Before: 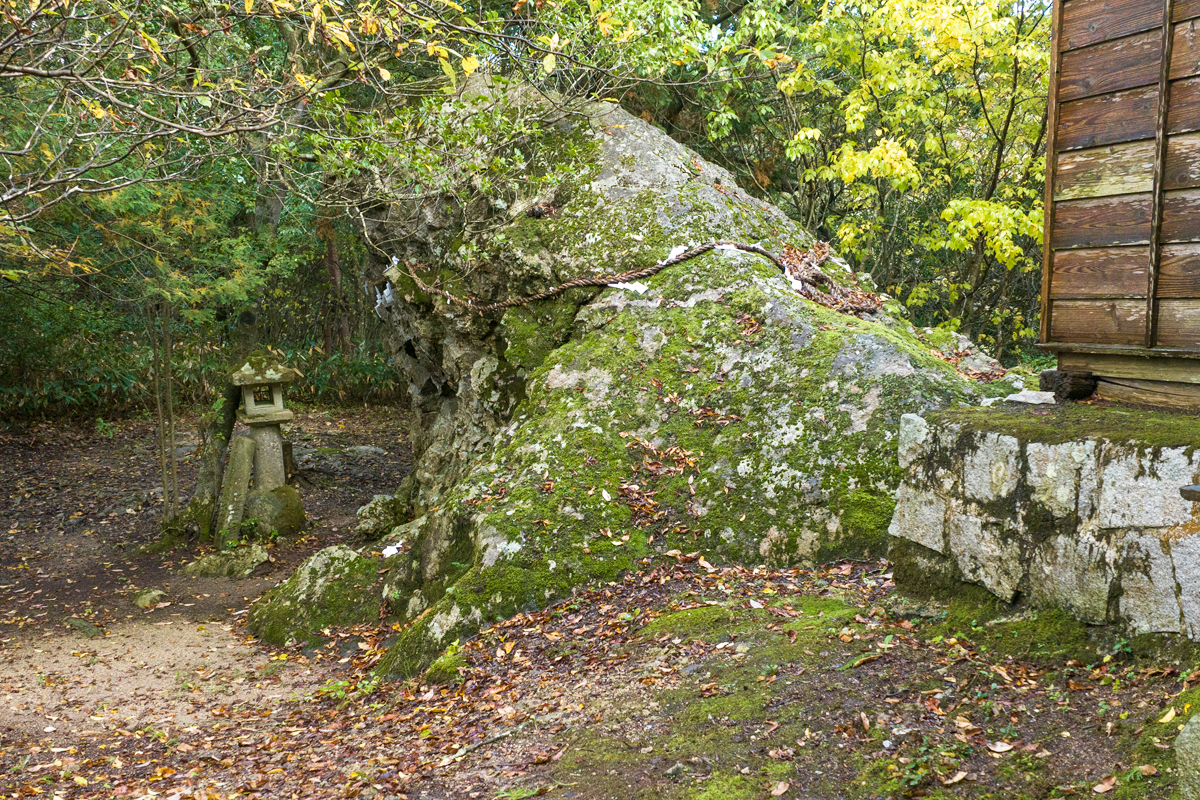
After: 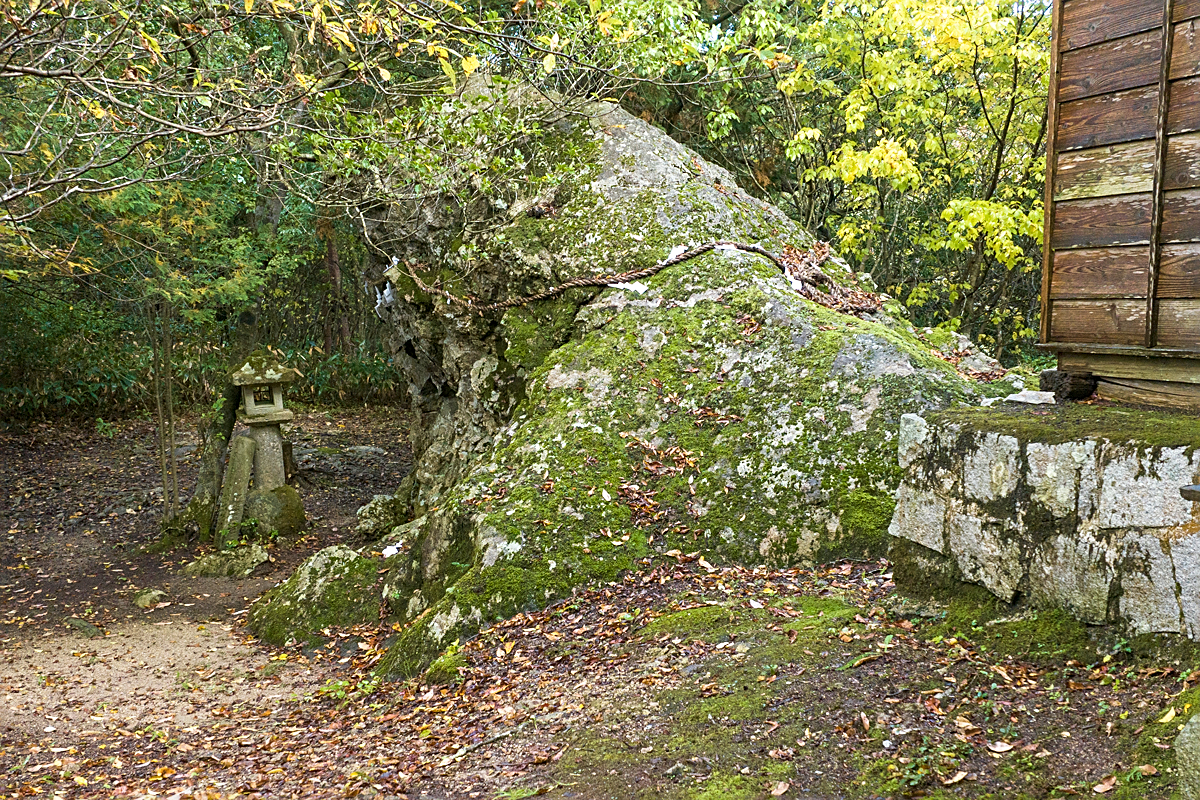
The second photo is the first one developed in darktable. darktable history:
shadows and highlights: shadows -24.28, highlights 49.77, soften with gaussian
sharpen: on, module defaults
